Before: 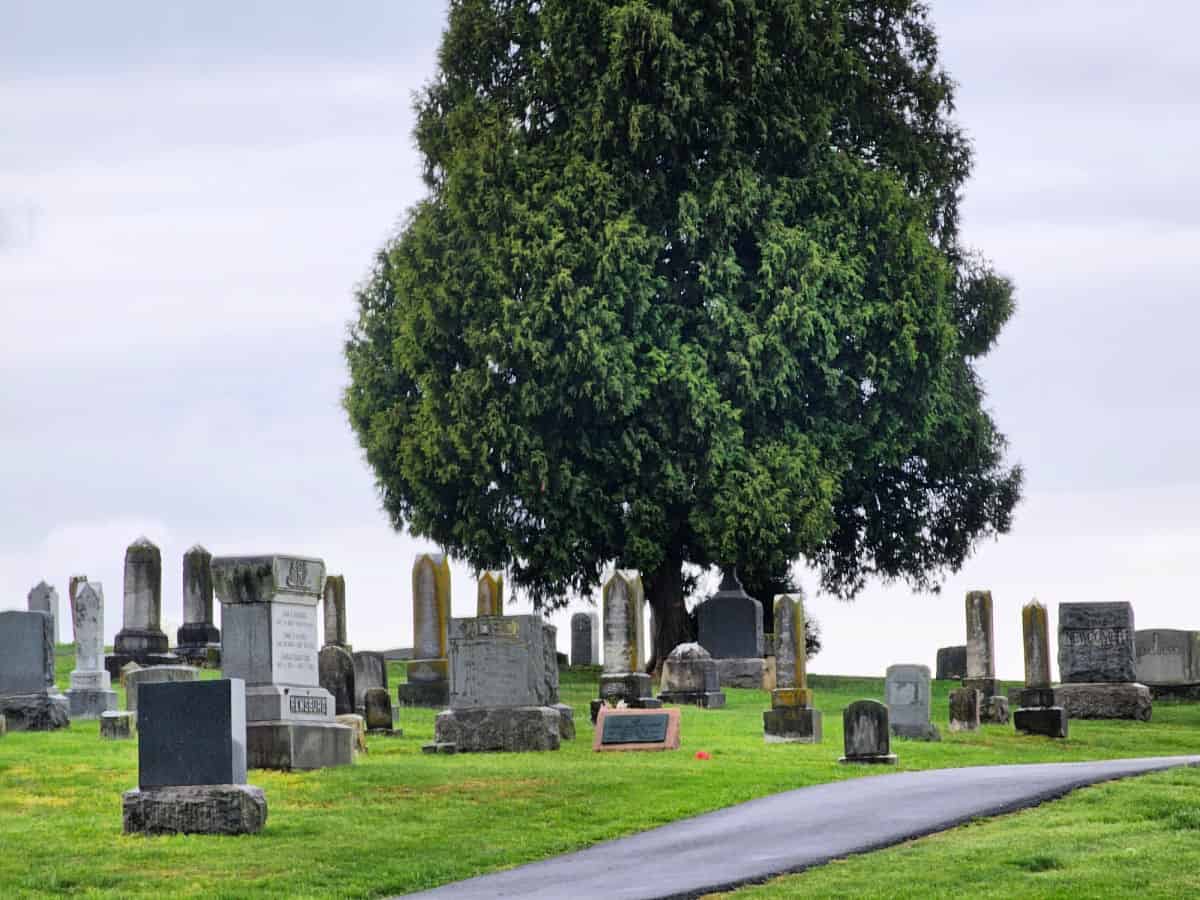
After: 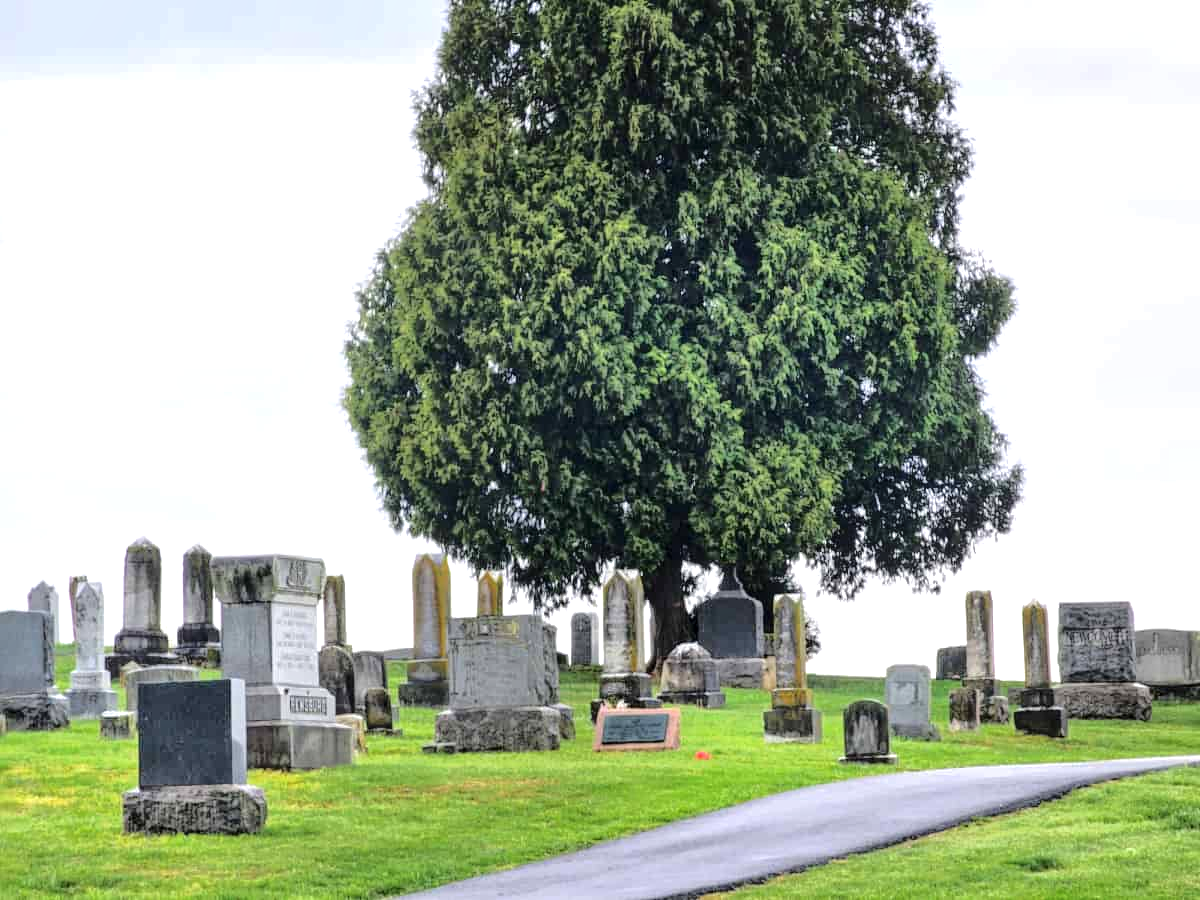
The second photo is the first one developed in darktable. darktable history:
exposure: black level correction 0, exposure 0.5 EV, compensate highlight preservation false
local contrast: on, module defaults
tone curve: curves: ch0 [(0, 0) (0.003, 0.004) (0.011, 0.01) (0.025, 0.025) (0.044, 0.042) (0.069, 0.064) (0.1, 0.093) (0.136, 0.13) (0.177, 0.182) (0.224, 0.241) (0.277, 0.322) (0.335, 0.409) (0.399, 0.482) (0.468, 0.551) (0.543, 0.606) (0.623, 0.672) (0.709, 0.73) (0.801, 0.81) (0.898, 0.885) (1, 1)], color space Lab, independent channels, preserve colors none
